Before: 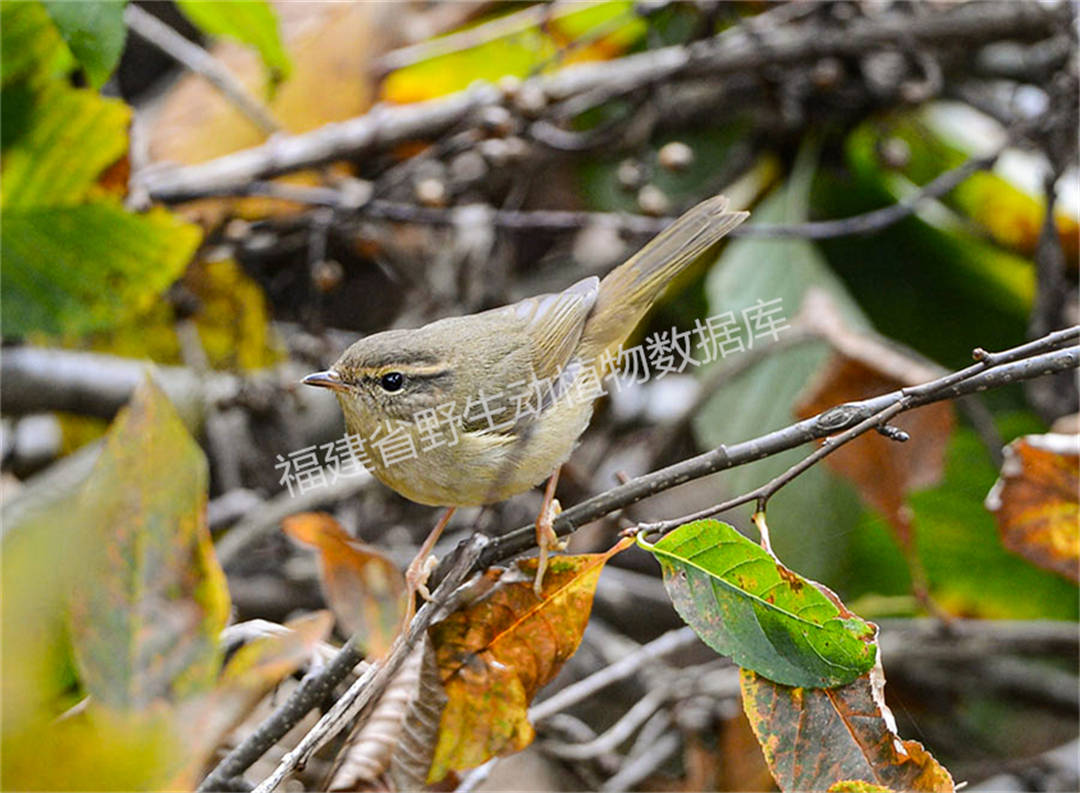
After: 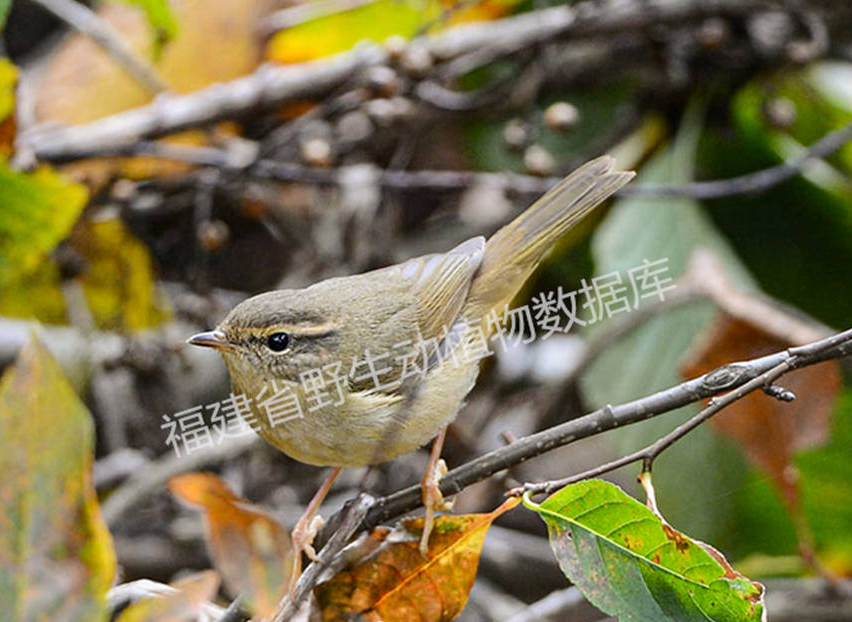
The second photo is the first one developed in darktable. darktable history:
crop and rotate: left 10.675%, top 5.099%, right 10.429%, bottom 16.423%
